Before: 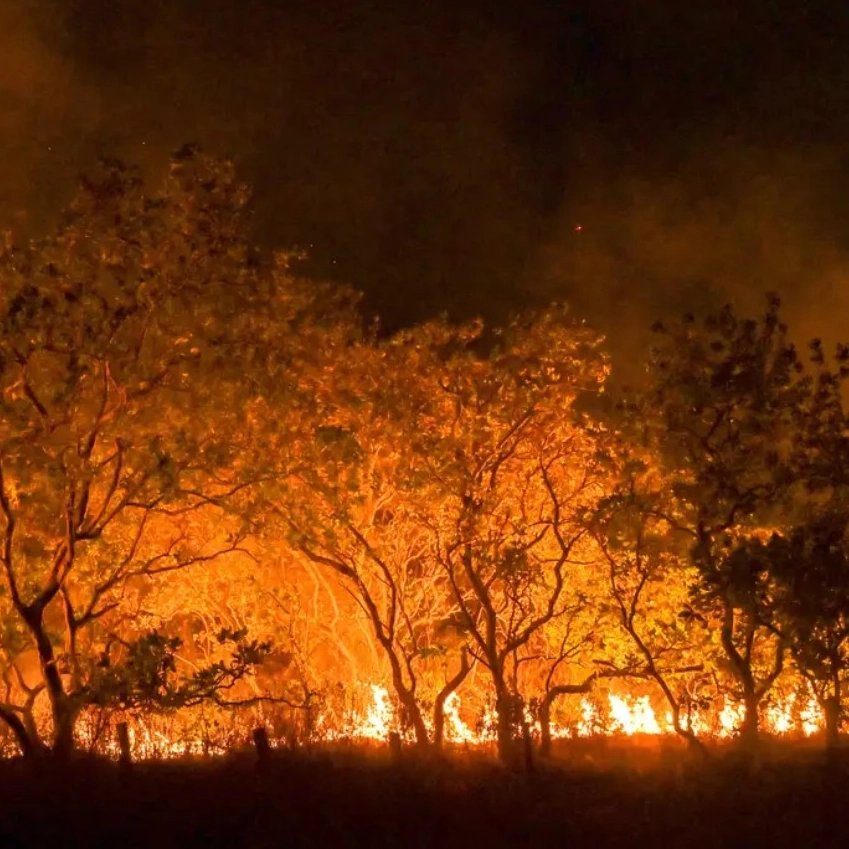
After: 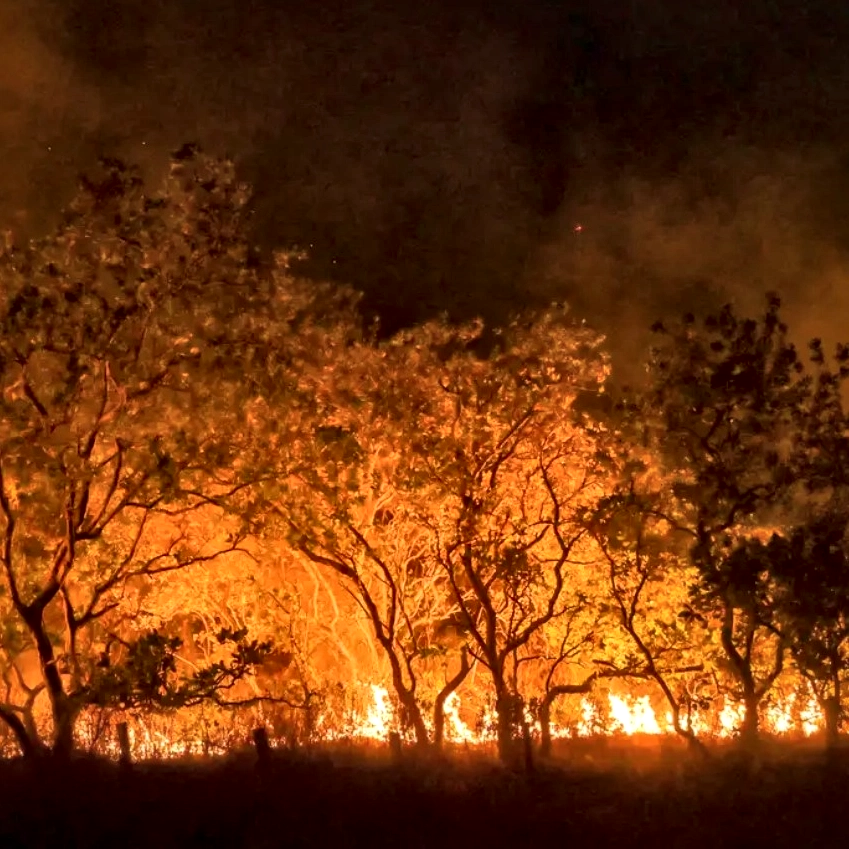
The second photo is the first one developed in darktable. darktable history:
local contrast: mode bilateral grid, contrast 21, coarseness 50, detail 178%, midtone range 0.2
